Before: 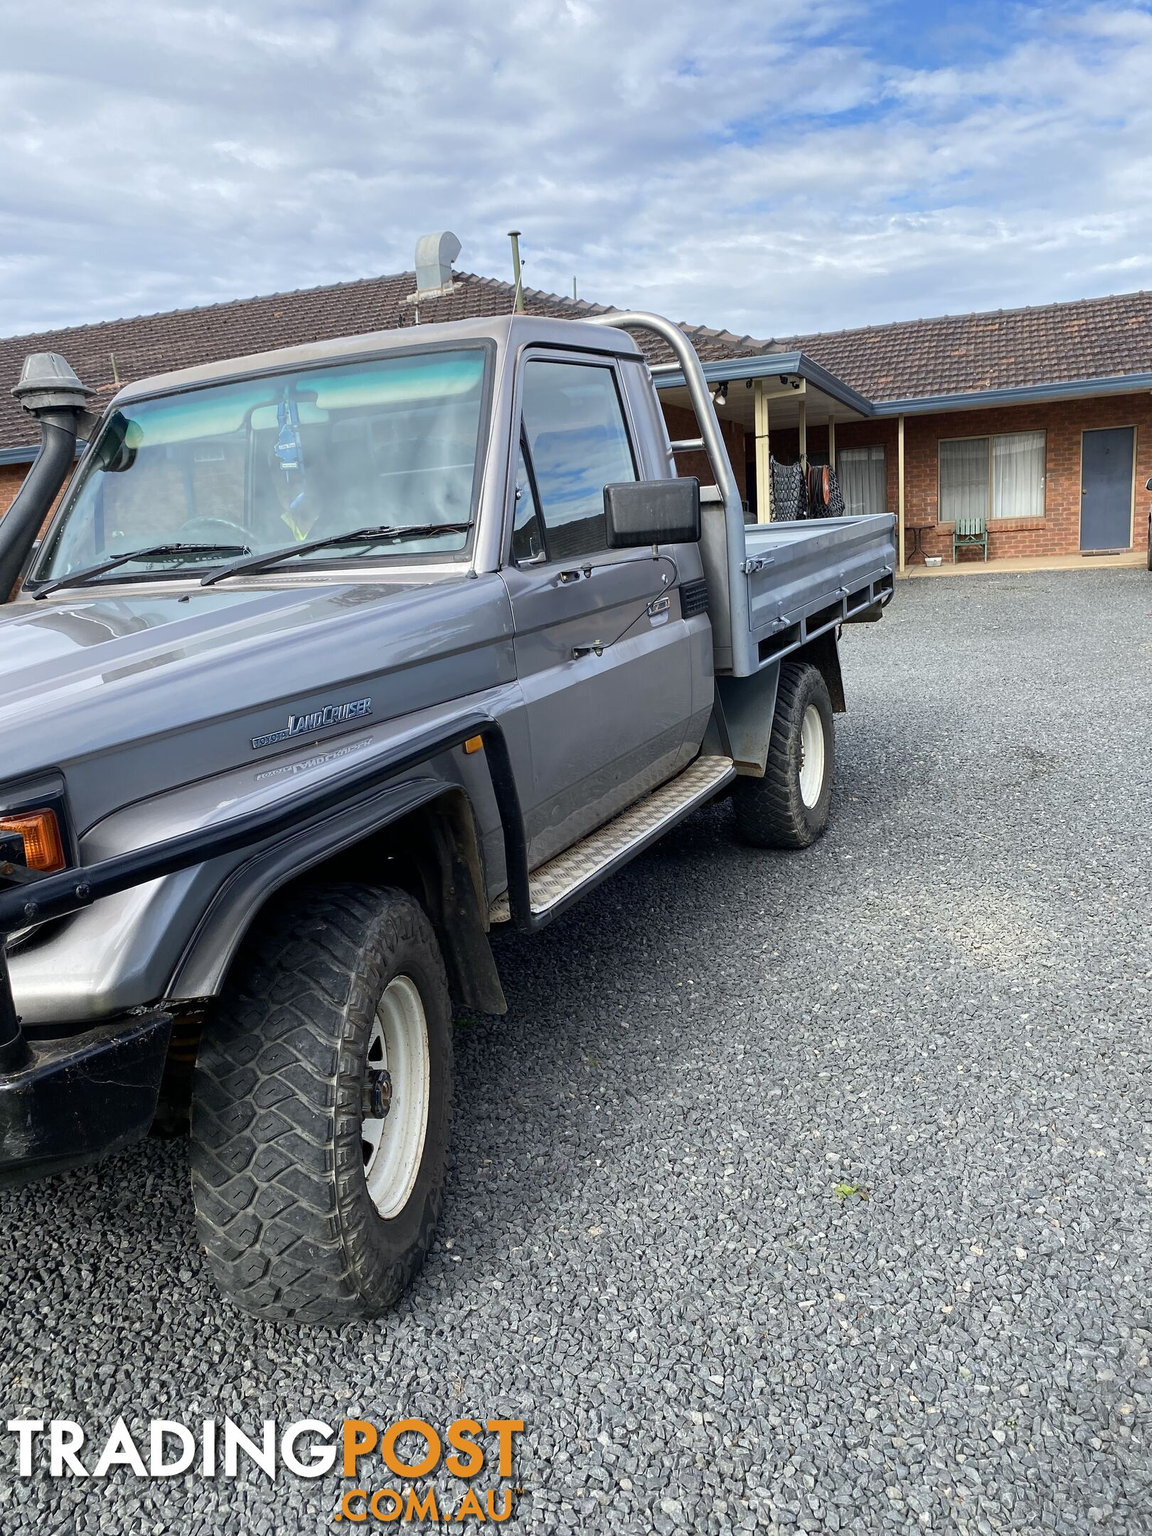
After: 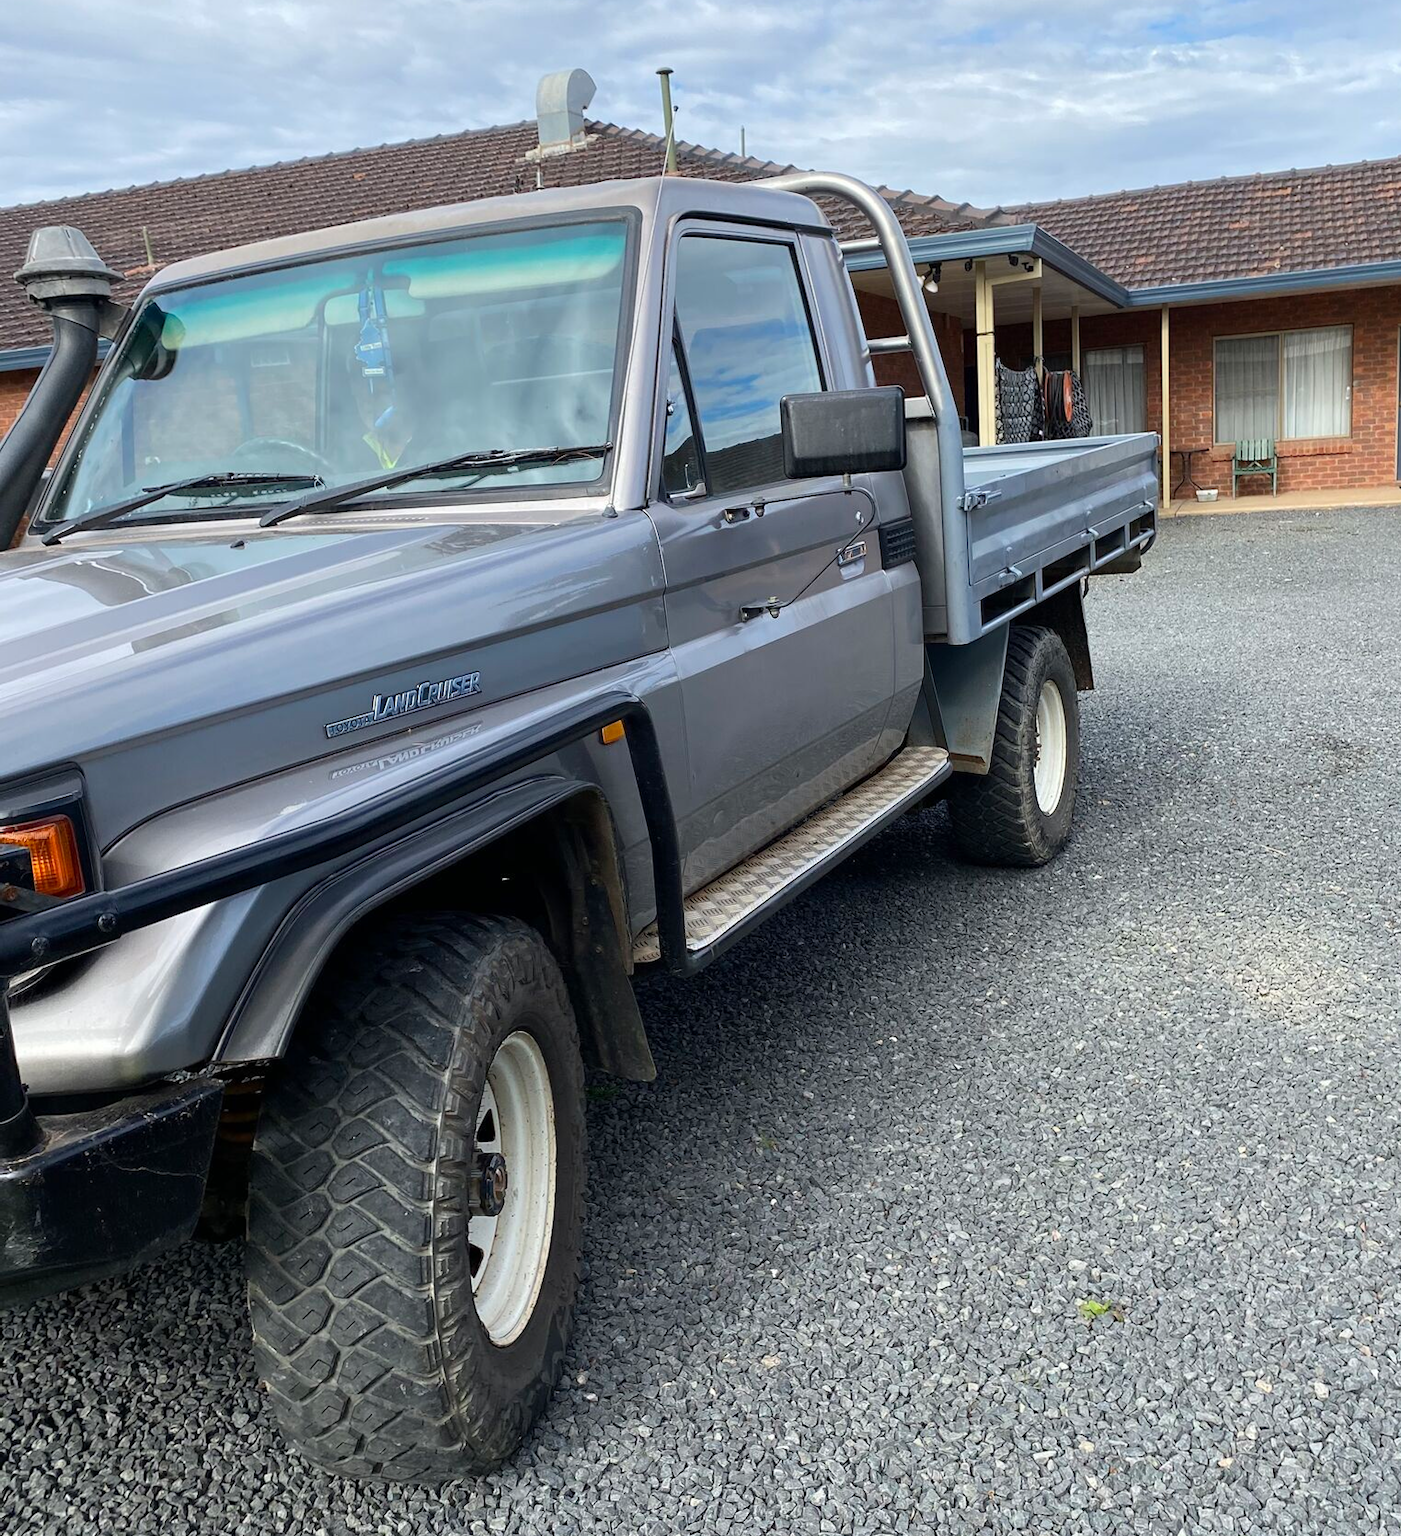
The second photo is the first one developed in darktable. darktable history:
crop and rotate: angle 0.049°, top 11.598%, right 5.802%, bottom 10.996%
